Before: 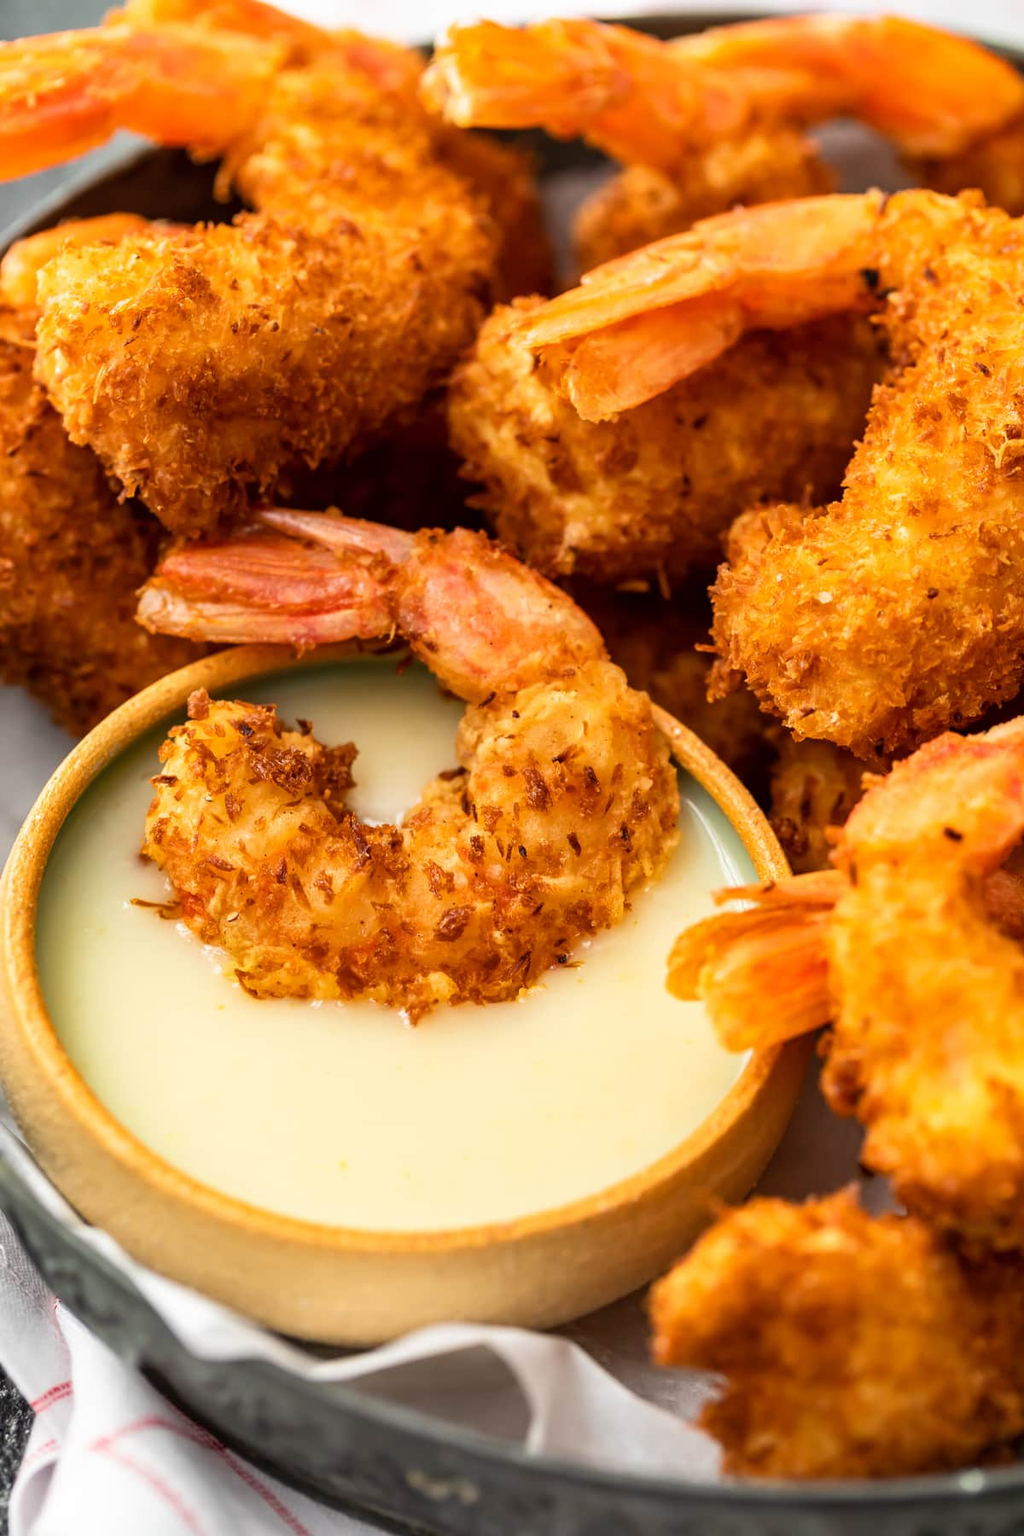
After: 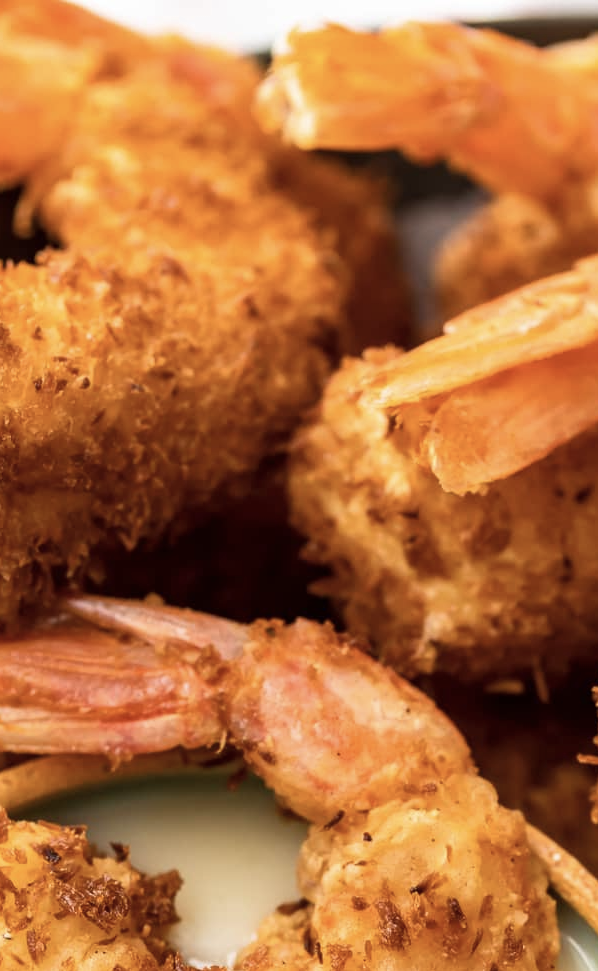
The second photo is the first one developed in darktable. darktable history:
crop: left 19.802%, right 30.351%, bottom 46.035%
contrast brightness saturation: contrast 0.059, brightness -0.007, saturation -0.233
